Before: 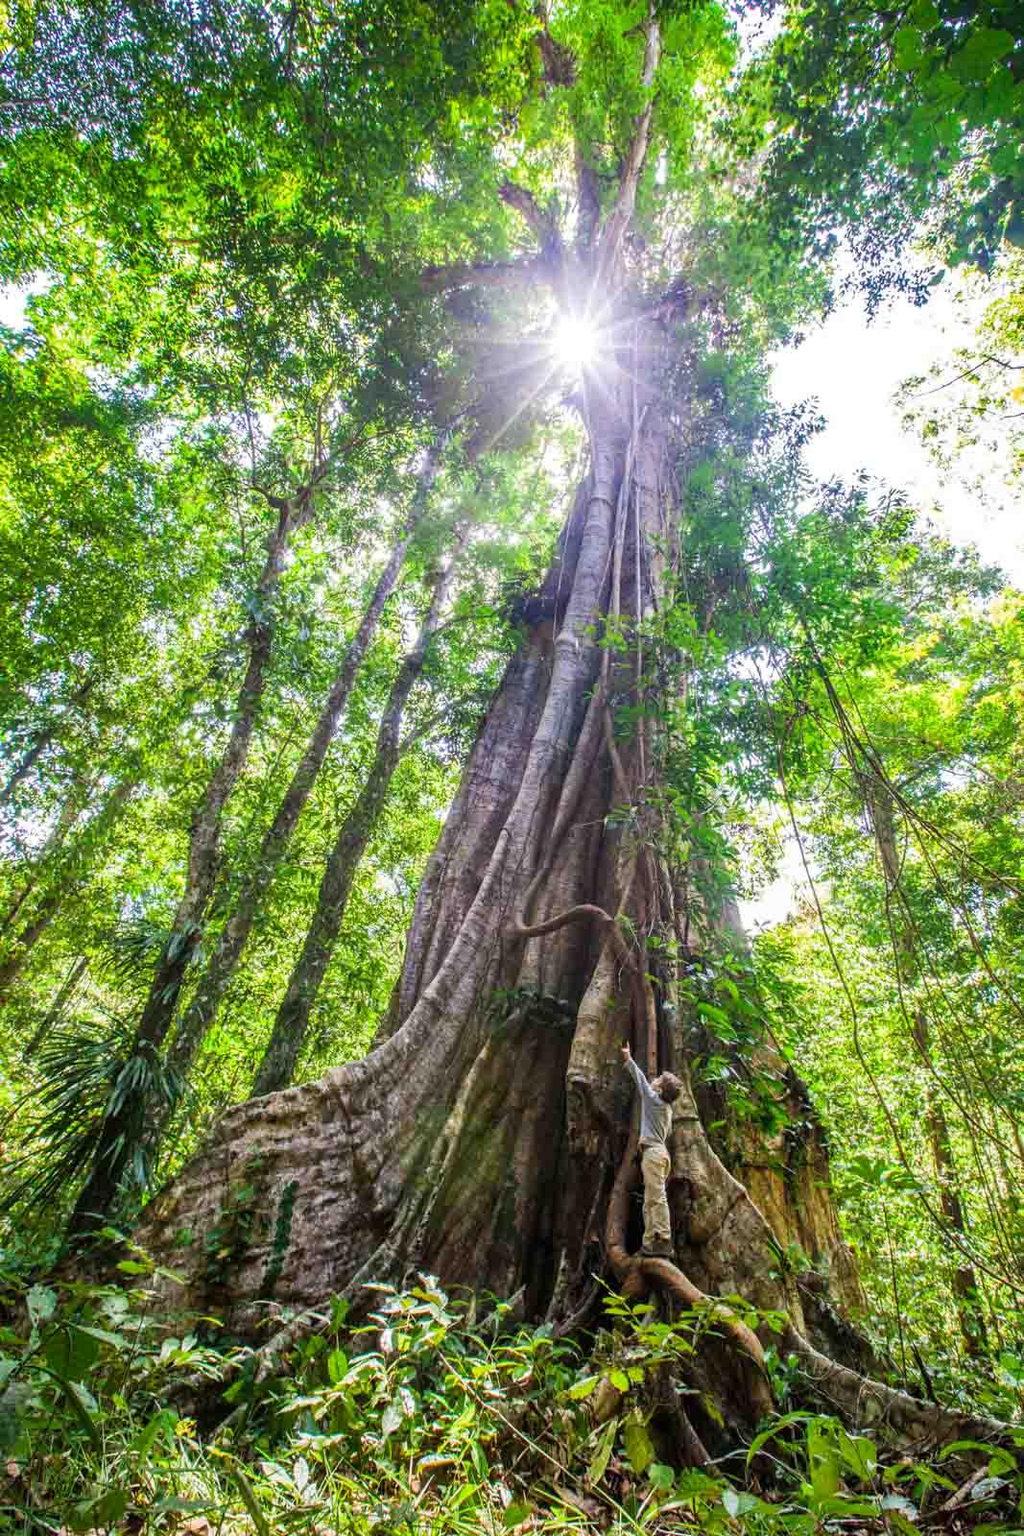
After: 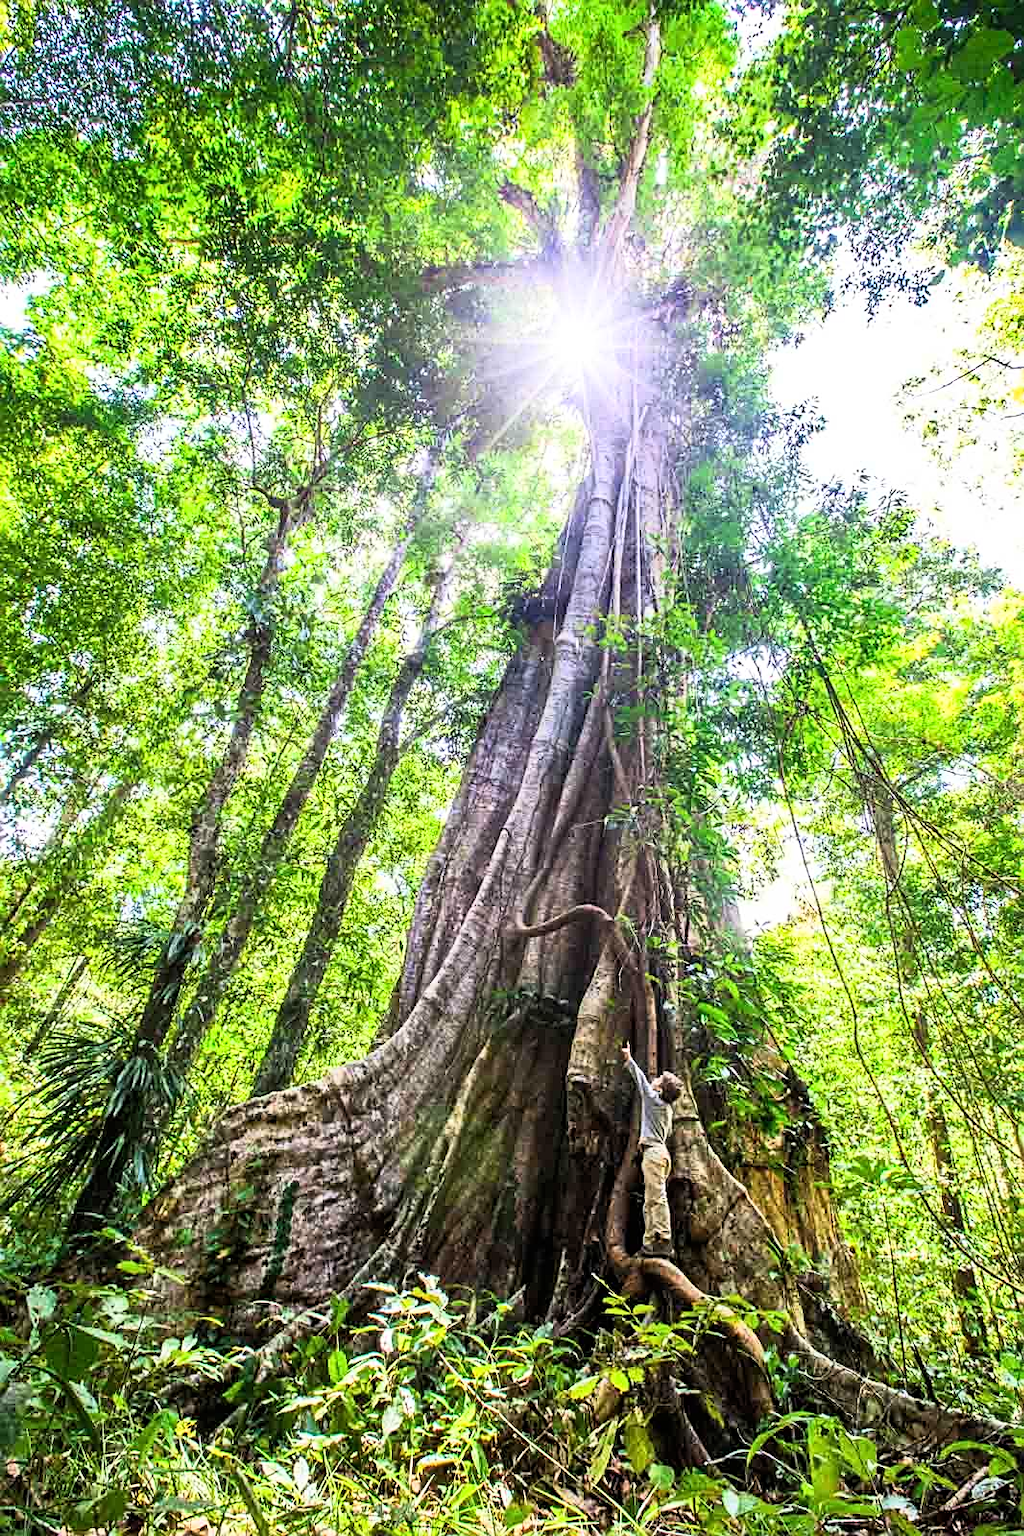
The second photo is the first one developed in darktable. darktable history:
sharpen: on, module defaults
base curve: curves: ch0 [(0, 0) (0.005, 0.002) (0.193, 0.295) (0.399, 0.664) (0.75, 0.928) (1, 1)]
